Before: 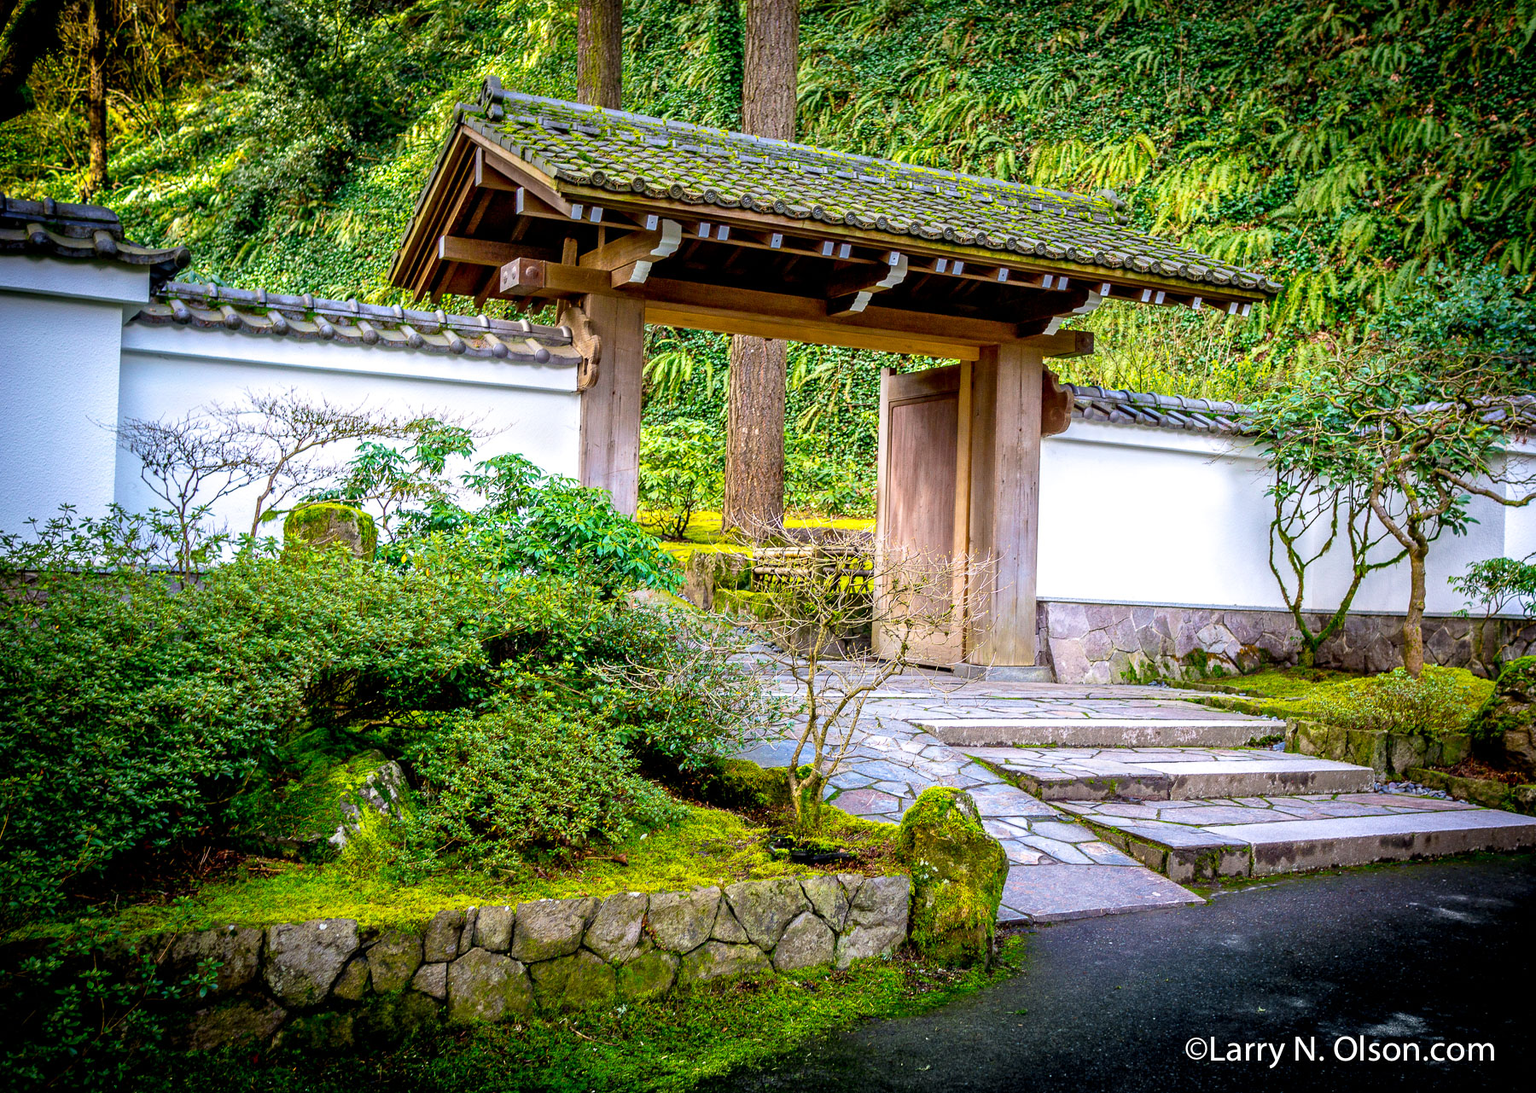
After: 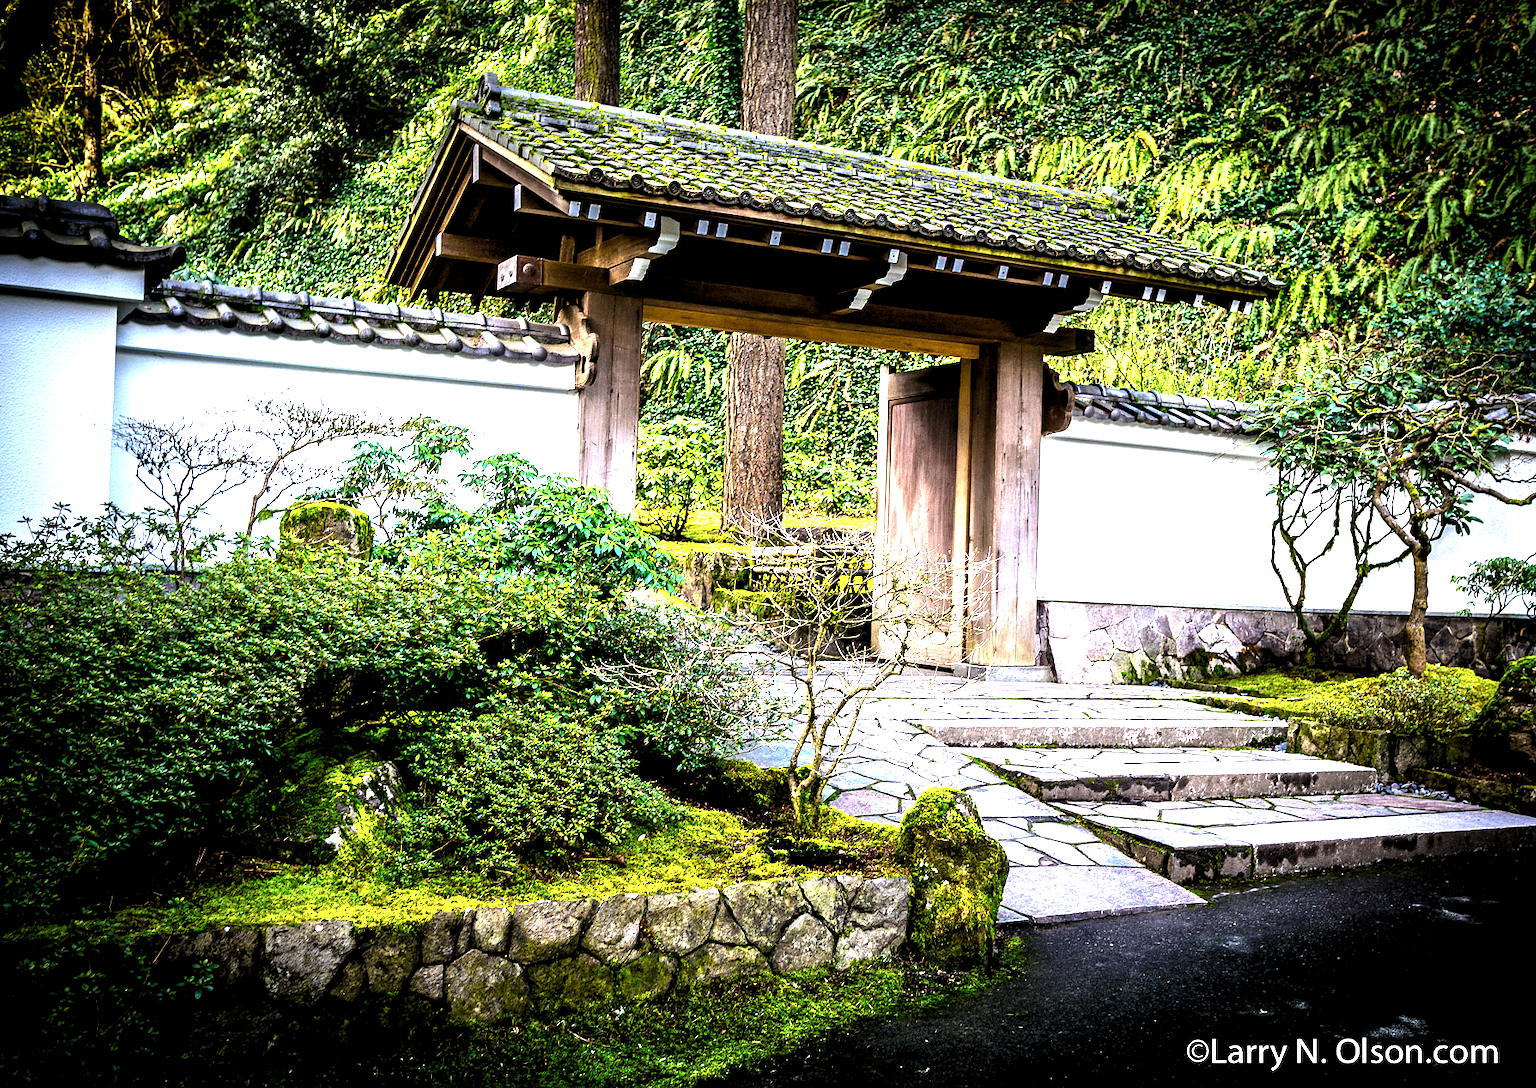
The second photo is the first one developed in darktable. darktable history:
levels: levels [0.044, 0.475, 0.791]
filmic rgb: black relative exposure -8.67 EV, white relative exposure 2.72 EV, target black luminance 0%, hardness 6.26, latitude 77.24%, contrast 1.327, shadows ↔ highlights balance -0.32%
crop: left 0.44%, top 0.468%, right 0.127%, bottom 0.506%
